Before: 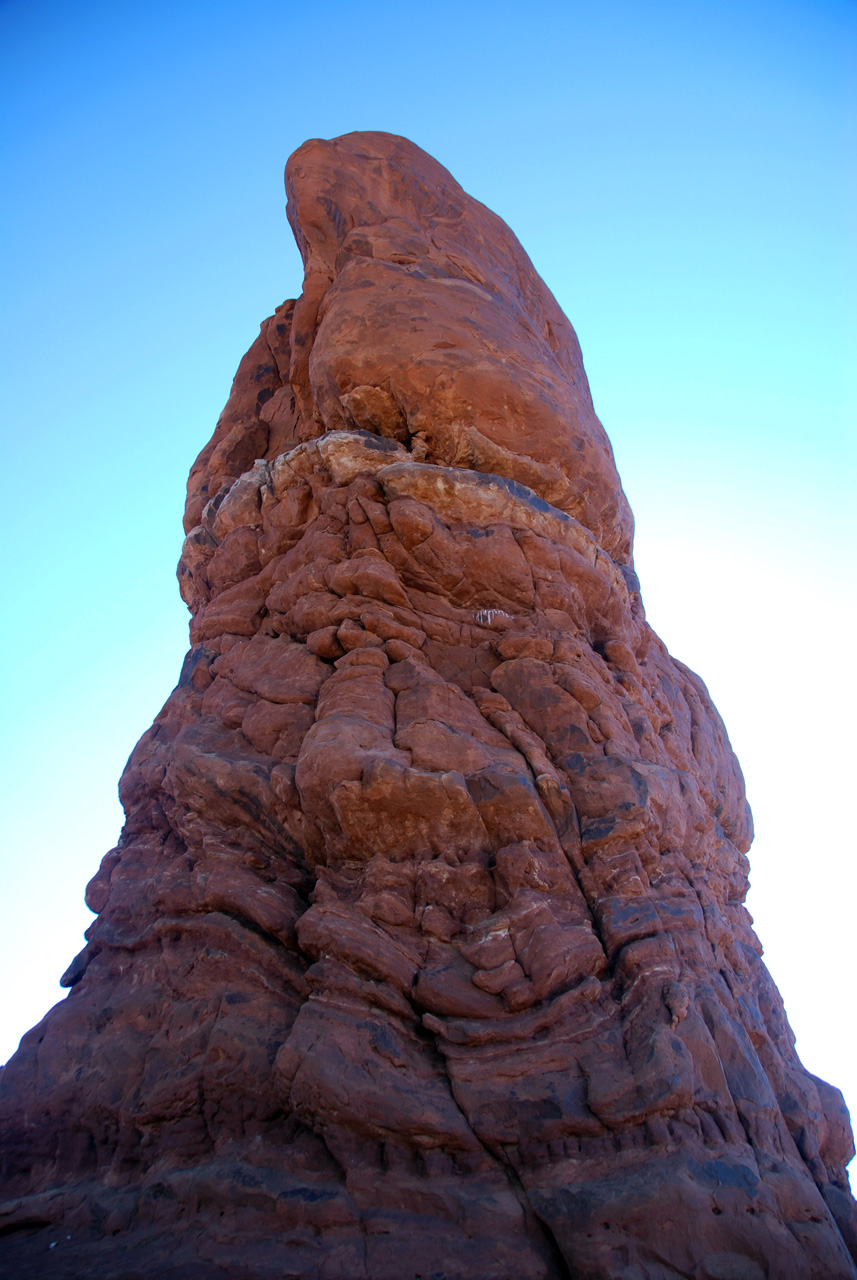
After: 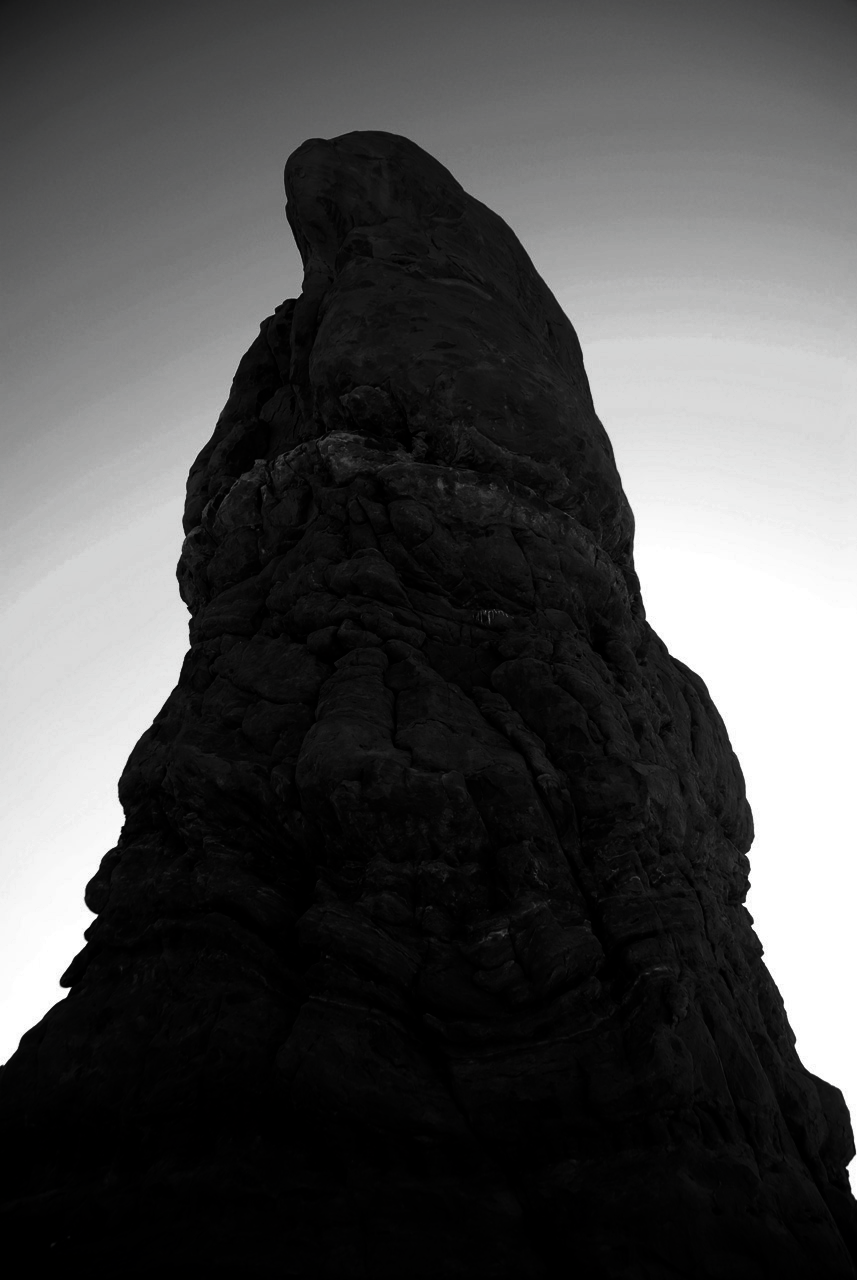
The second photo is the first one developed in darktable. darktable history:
contrast brightness saturation: contrast 0.025, brightness -0.992, saturation -0.995
